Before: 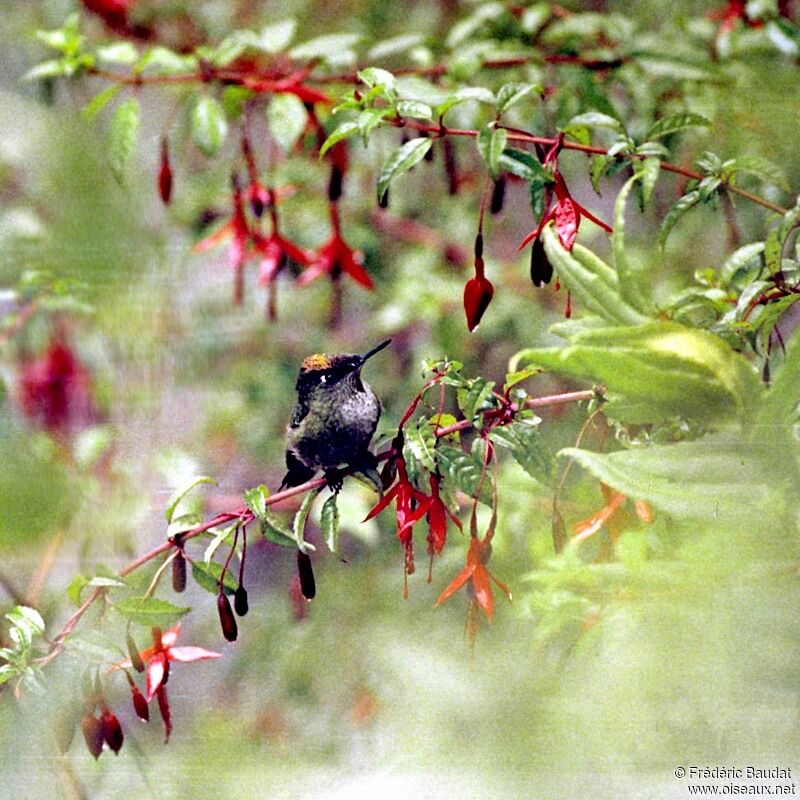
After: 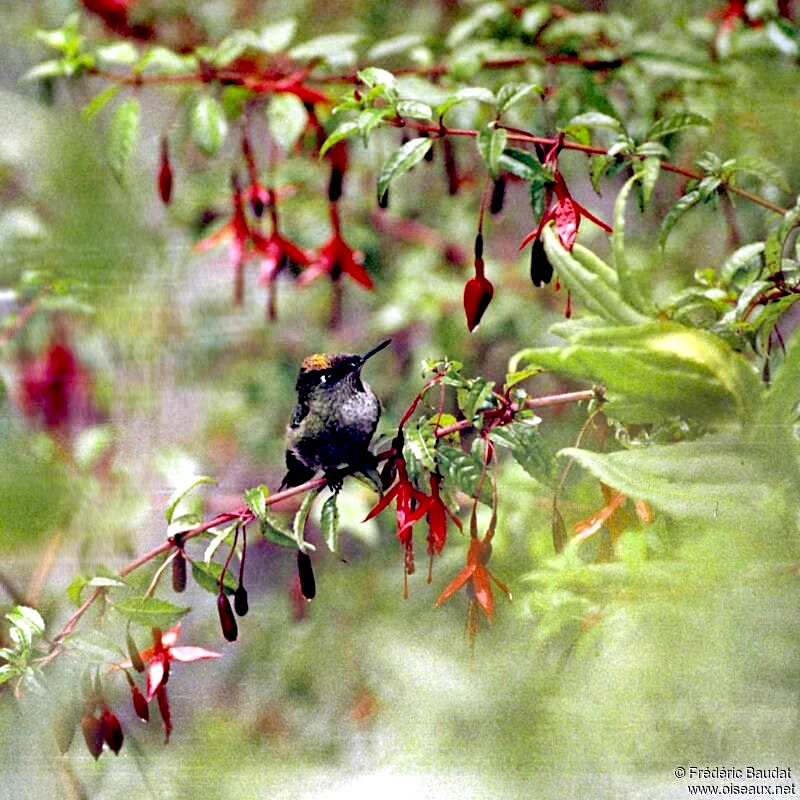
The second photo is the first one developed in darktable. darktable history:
exposure: black level correction 0.007, exposure 0.093 EV, compensate highlight preservation false
shadows and highlights: soften with gaussian
